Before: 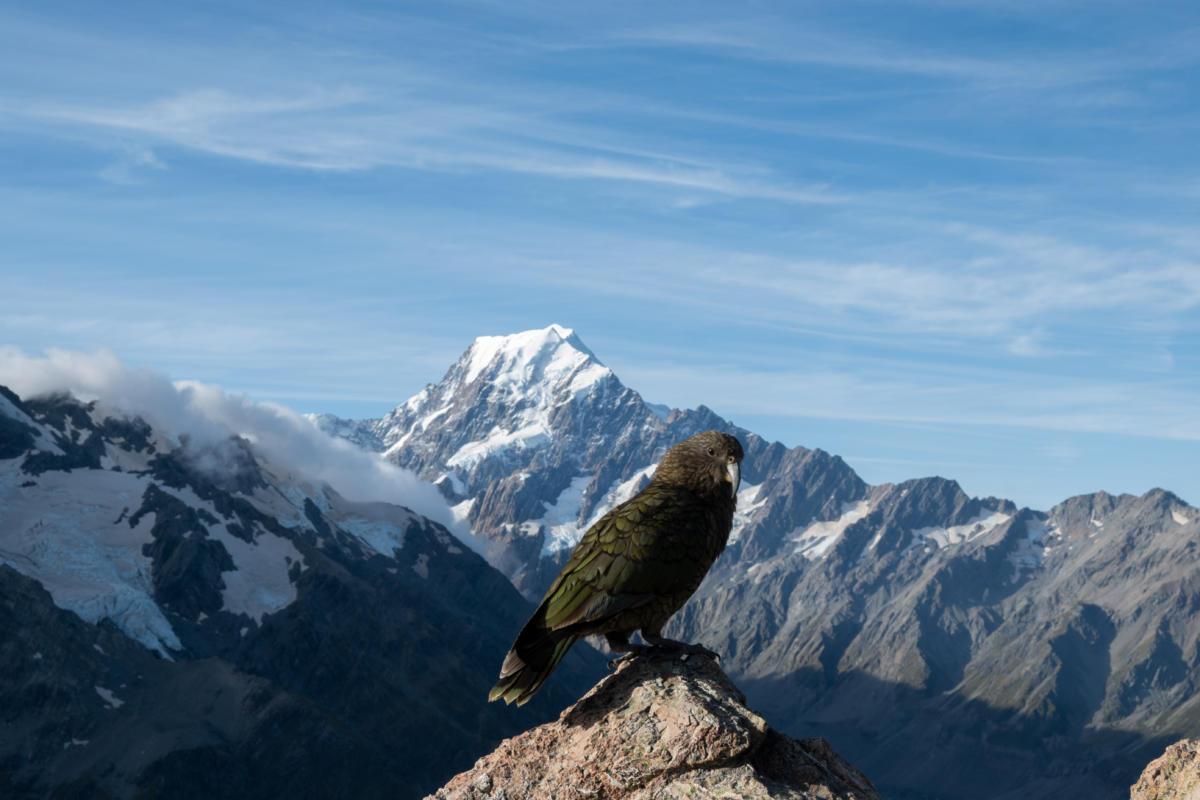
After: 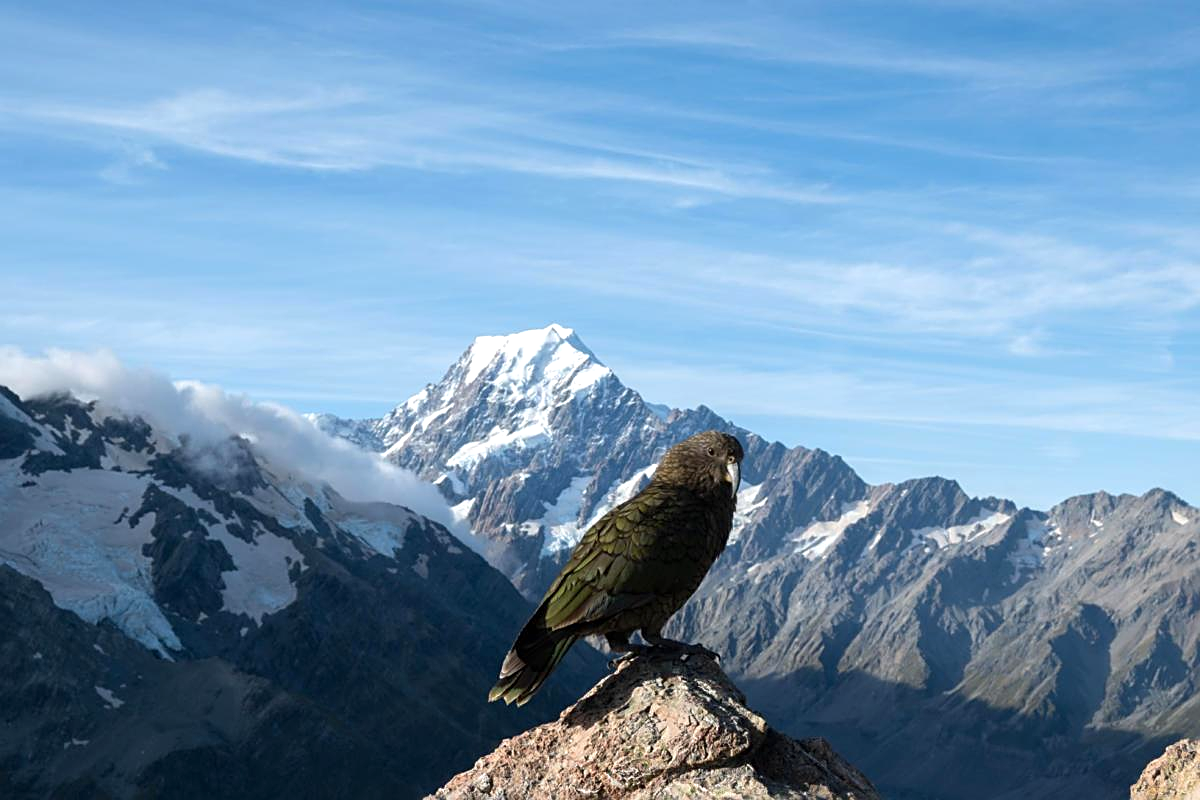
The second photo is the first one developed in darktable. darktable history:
exposure: black level correction 0, exposure 0.4 EV, compensate exposure bias true, compensate highlight preservation false
sharpen: on, module defaults
